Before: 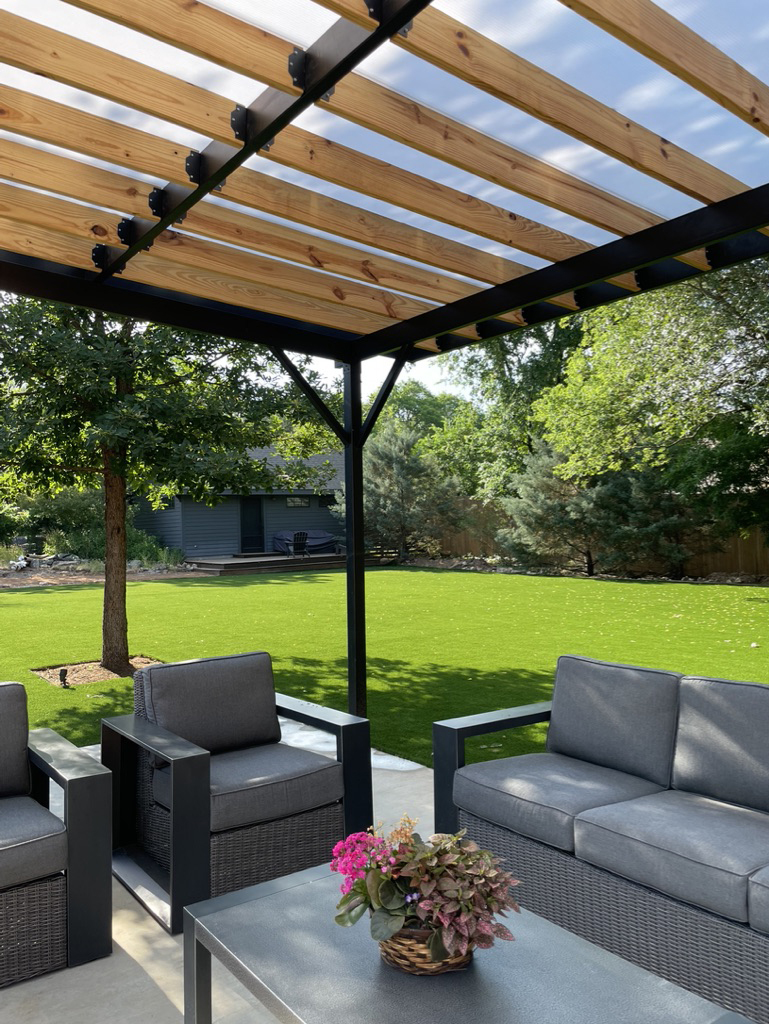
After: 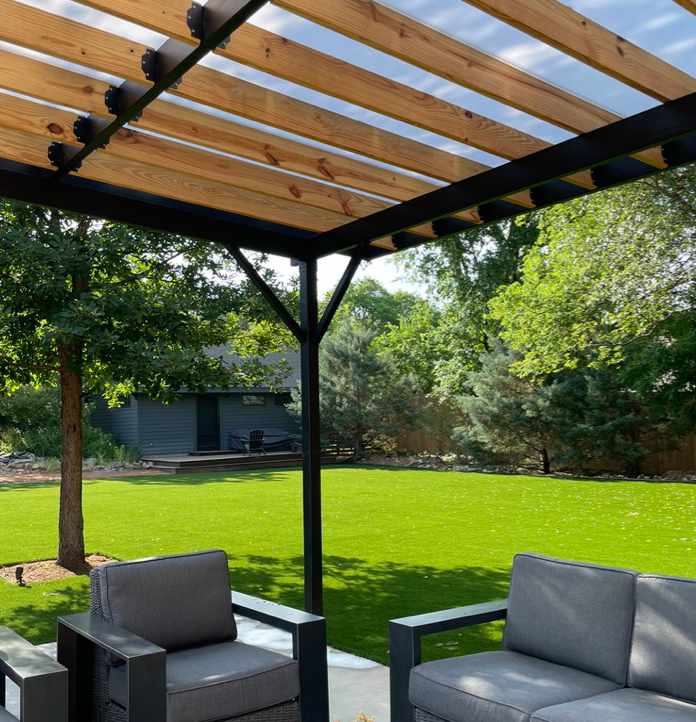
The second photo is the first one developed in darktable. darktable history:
crop: left 5.801%, top 10.044%, right 3.675%, bottom 19.401%
